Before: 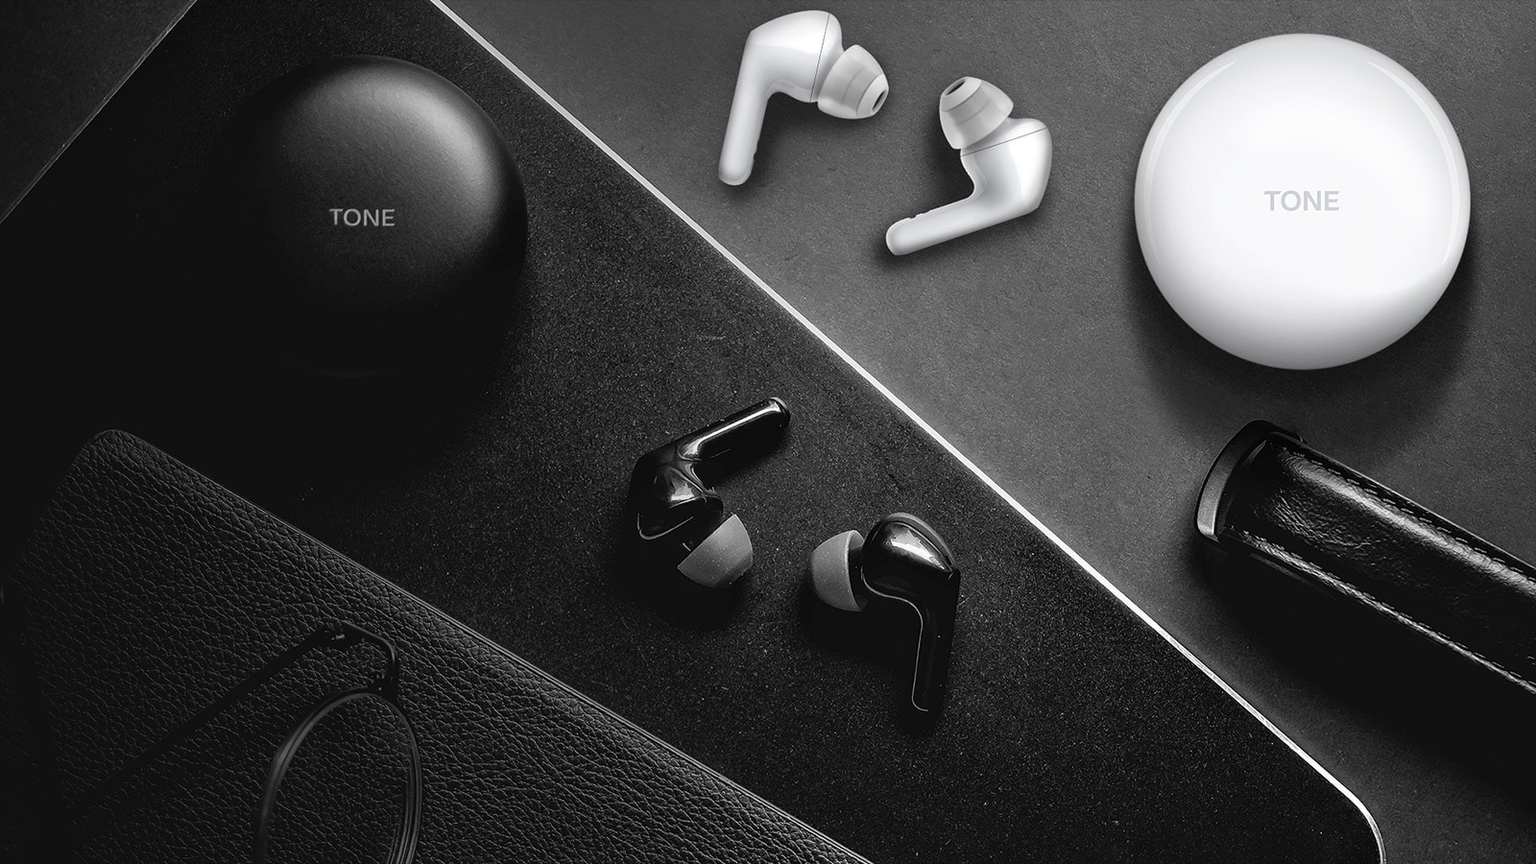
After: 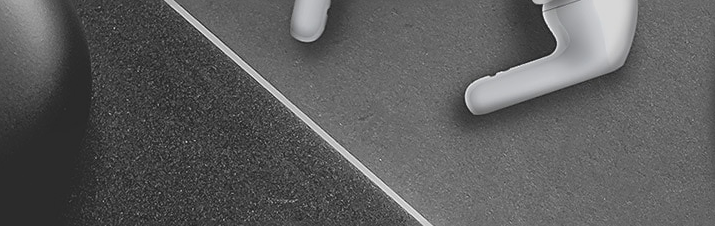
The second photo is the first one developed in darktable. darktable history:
crop: left 28.64%, top 16.832%, right 26.637%, bottom 58.055%
sharpen: on, module defaults
contrast brightness saturation: contrast -0.28
